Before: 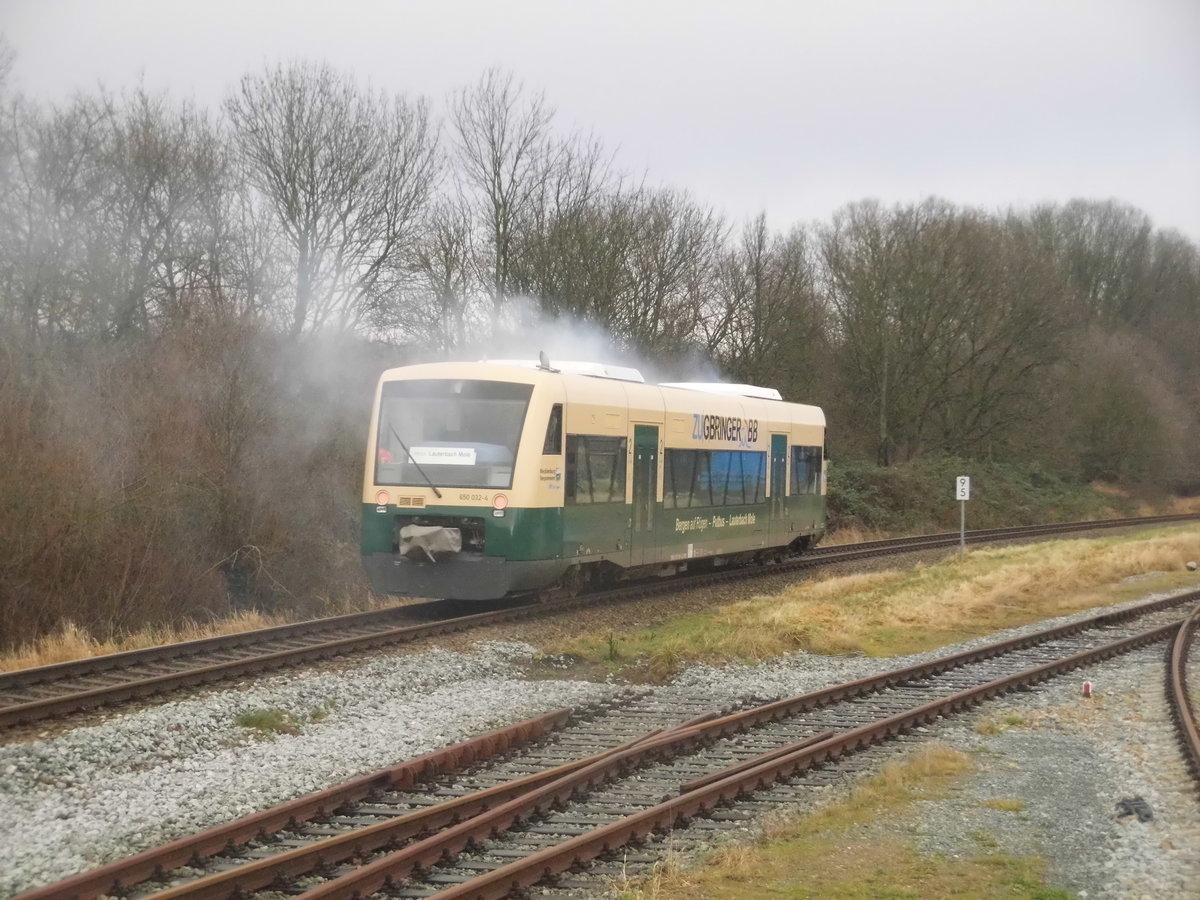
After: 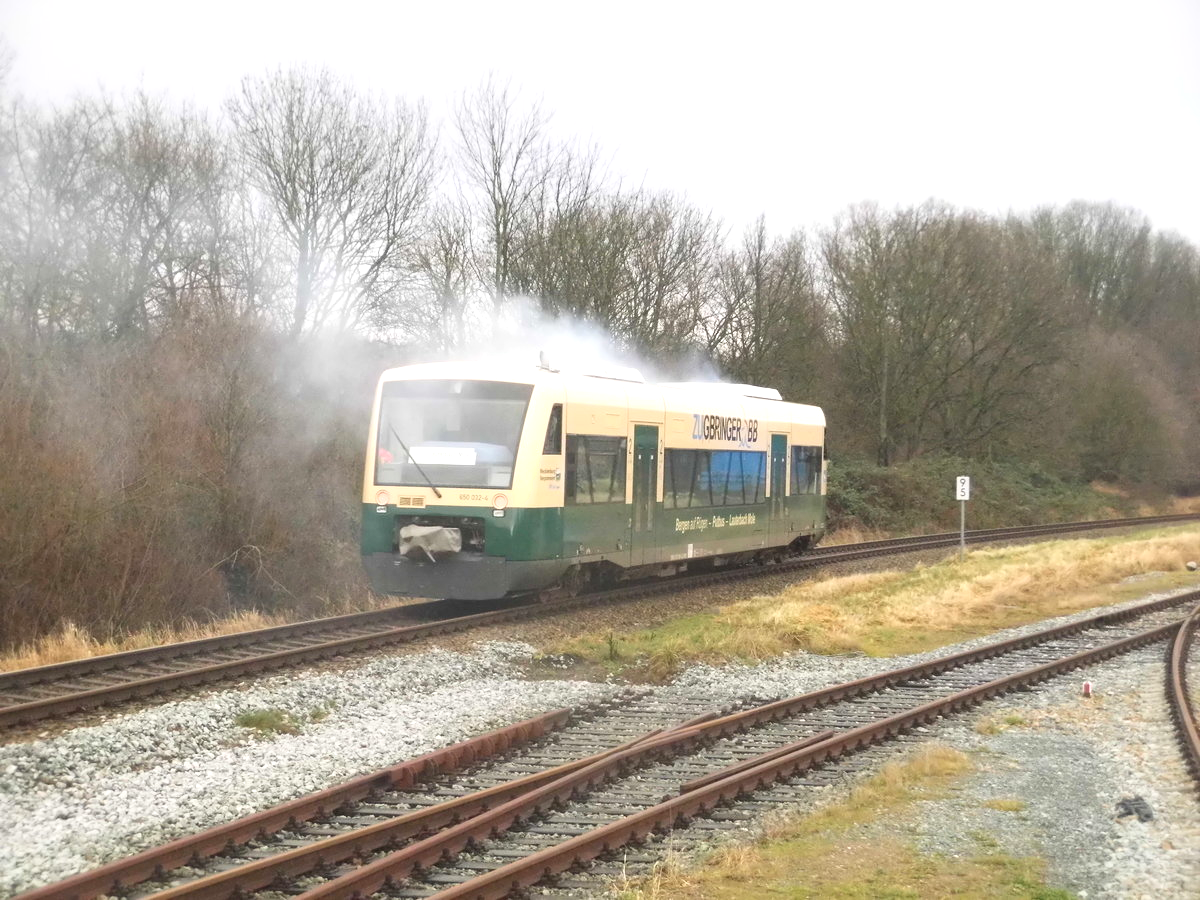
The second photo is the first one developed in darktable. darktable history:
shadows and highlights: shadows -0.364, highlights 40.57
exposure: exposure 0.576 EV, compensate exposure bias true, compensate highlight preservation false
